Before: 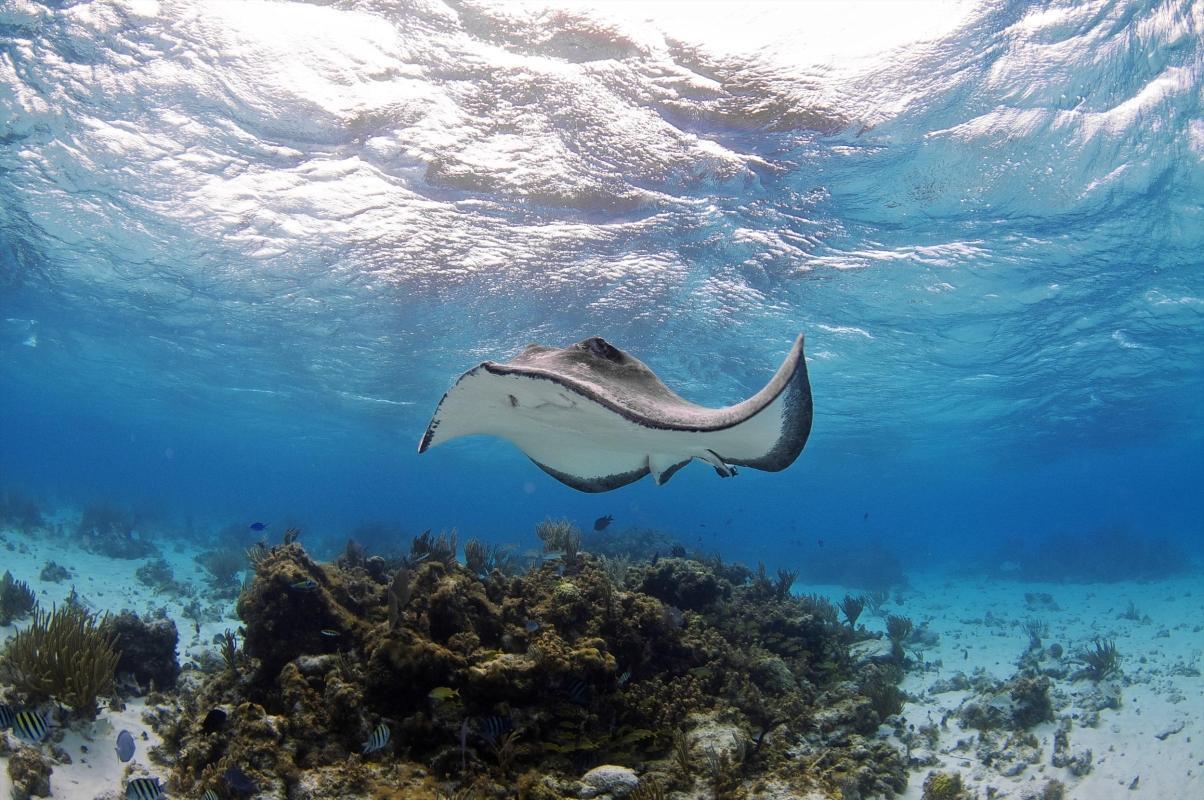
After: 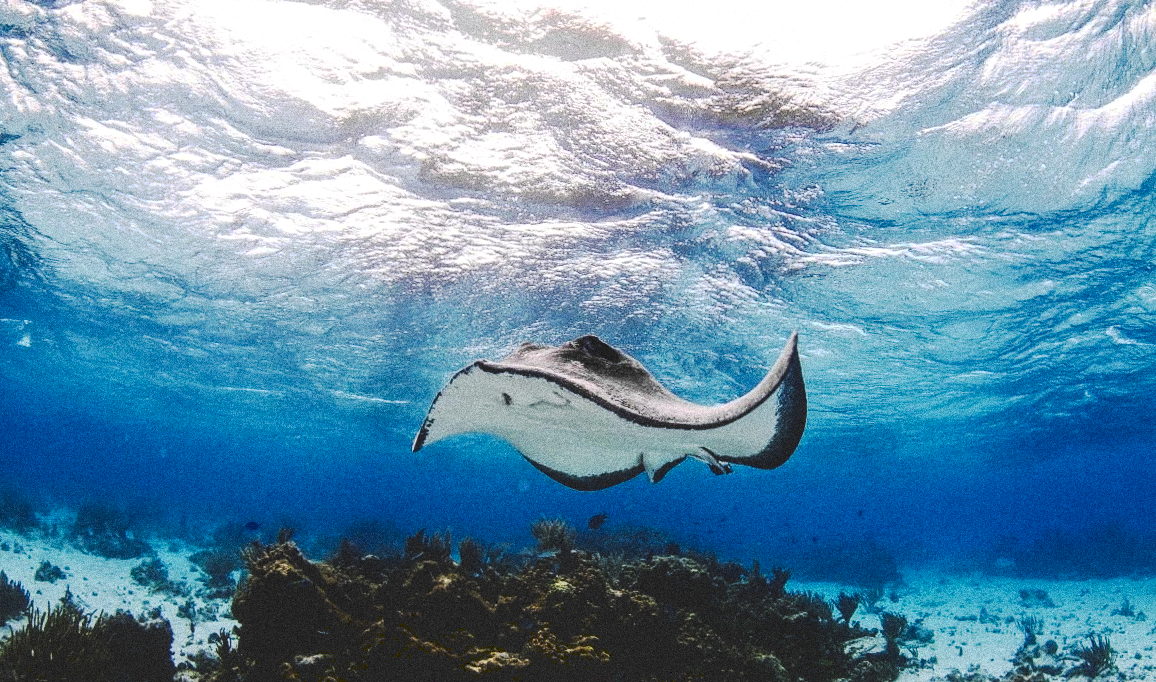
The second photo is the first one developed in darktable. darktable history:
local contrast: on, module defaults
contrast equalizer: y [[0.5, 0.5, 0.472, 0.5, 0.5, 0.5], [0.5 ×6], [0.5 ×6], [0 ×6], [0 ×6]]
tone curve: curves: ch0 [(0, 0) (0.003, 0.15) (0.011, 0.151) (0.025, 0.15) (0.044, 0.15) (0.069, 0.151) (0.1, 0.153) (0.136, 0.16) (0.177, 0.183) (0.224, 0.21) (0.277, 0.253) (0.335, 0.309) (0.399, 0.389) (0.468, 0.479) (0.543, 0.58) (0.623, 0.677) (0.709, 0.747) (0.801, 0.808) (0.898, 0.87) (1, 1)], preserve colors none
contrast brightness saturation: contrast 0.28
crop and rotate: angle 0.2°, left 0.275%, right 3.127%, bottom 14.18%
grain: coarseness 14.49 ISO, strength 48.04%, mid-tones bias 35%
